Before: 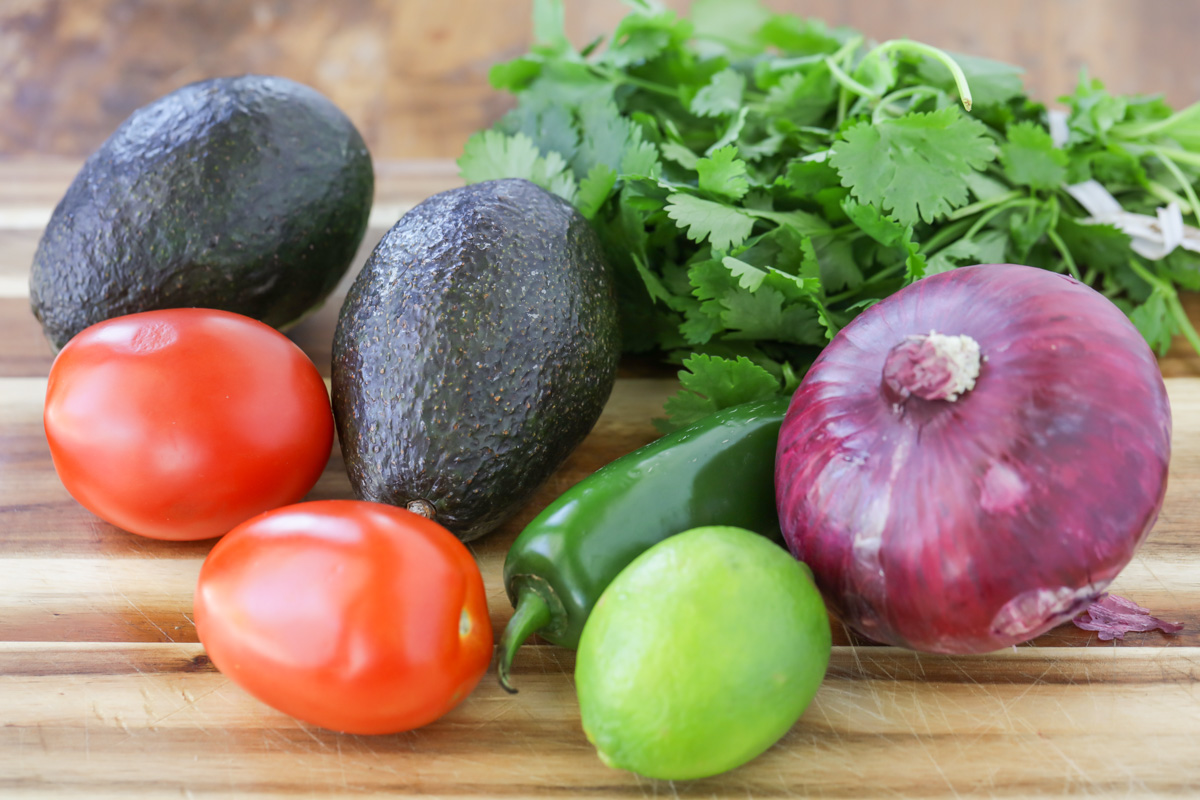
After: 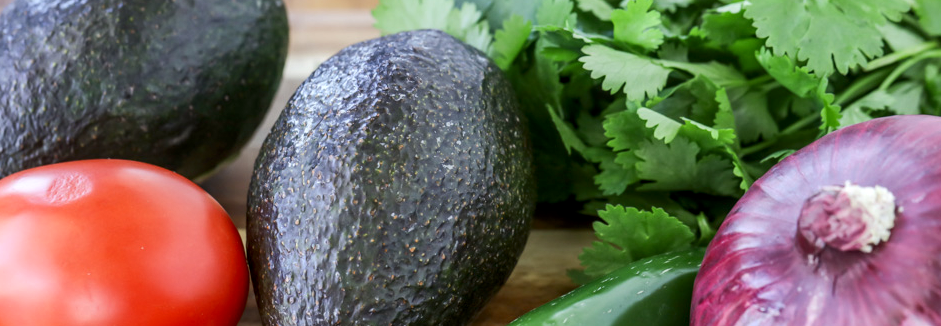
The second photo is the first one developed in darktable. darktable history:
local contrast: on, module defaults
contrast brightness saturation: contrast 0.139
crop: left 7.143%, top 18.645%, right 14.437%, bottom 40.521%
tone equalizer: edges refinement/feathering 500, mask exposure compensation -1.57 EV, preserve details no
